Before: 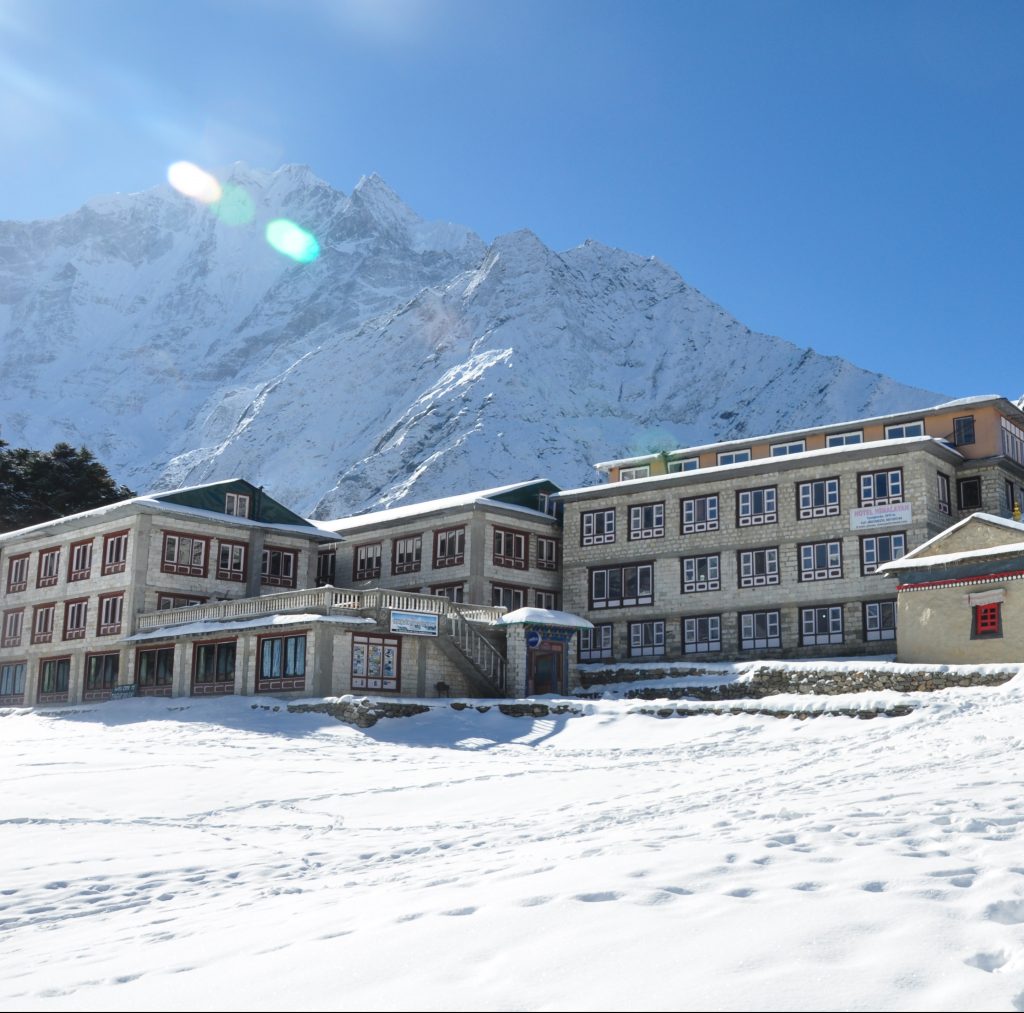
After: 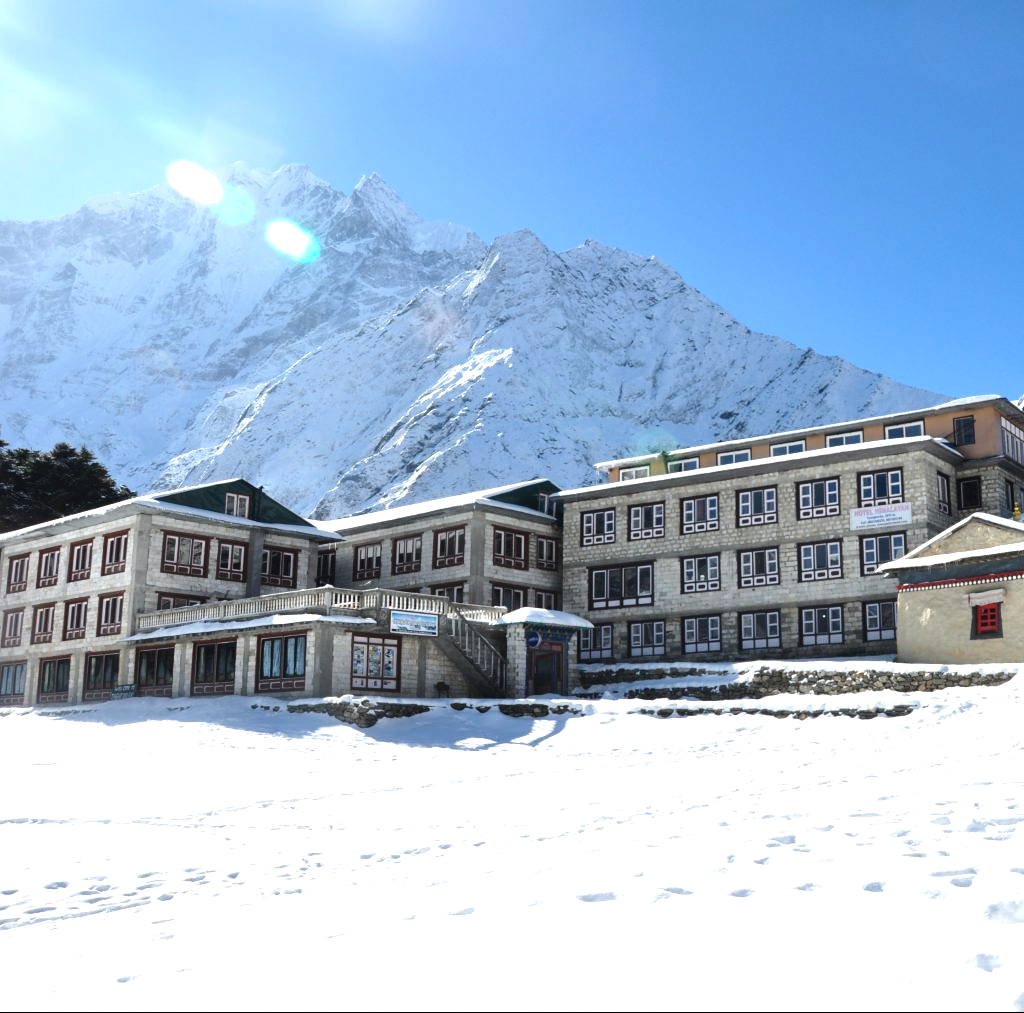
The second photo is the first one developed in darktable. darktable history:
tone equalizer: -8 EV -0.756 EV, -7 EV -0.723 EV, -6 EV -0.604 EV, -5 EV -0.4 EV, -3 EV 0.368 EV, -2 EV 0.6 EV, -1 EV 0.696 EV, +0 EV 0.777 EV, edges refinement/feathering 500, mask exposure compensation -1.57 EV, preserve details no
